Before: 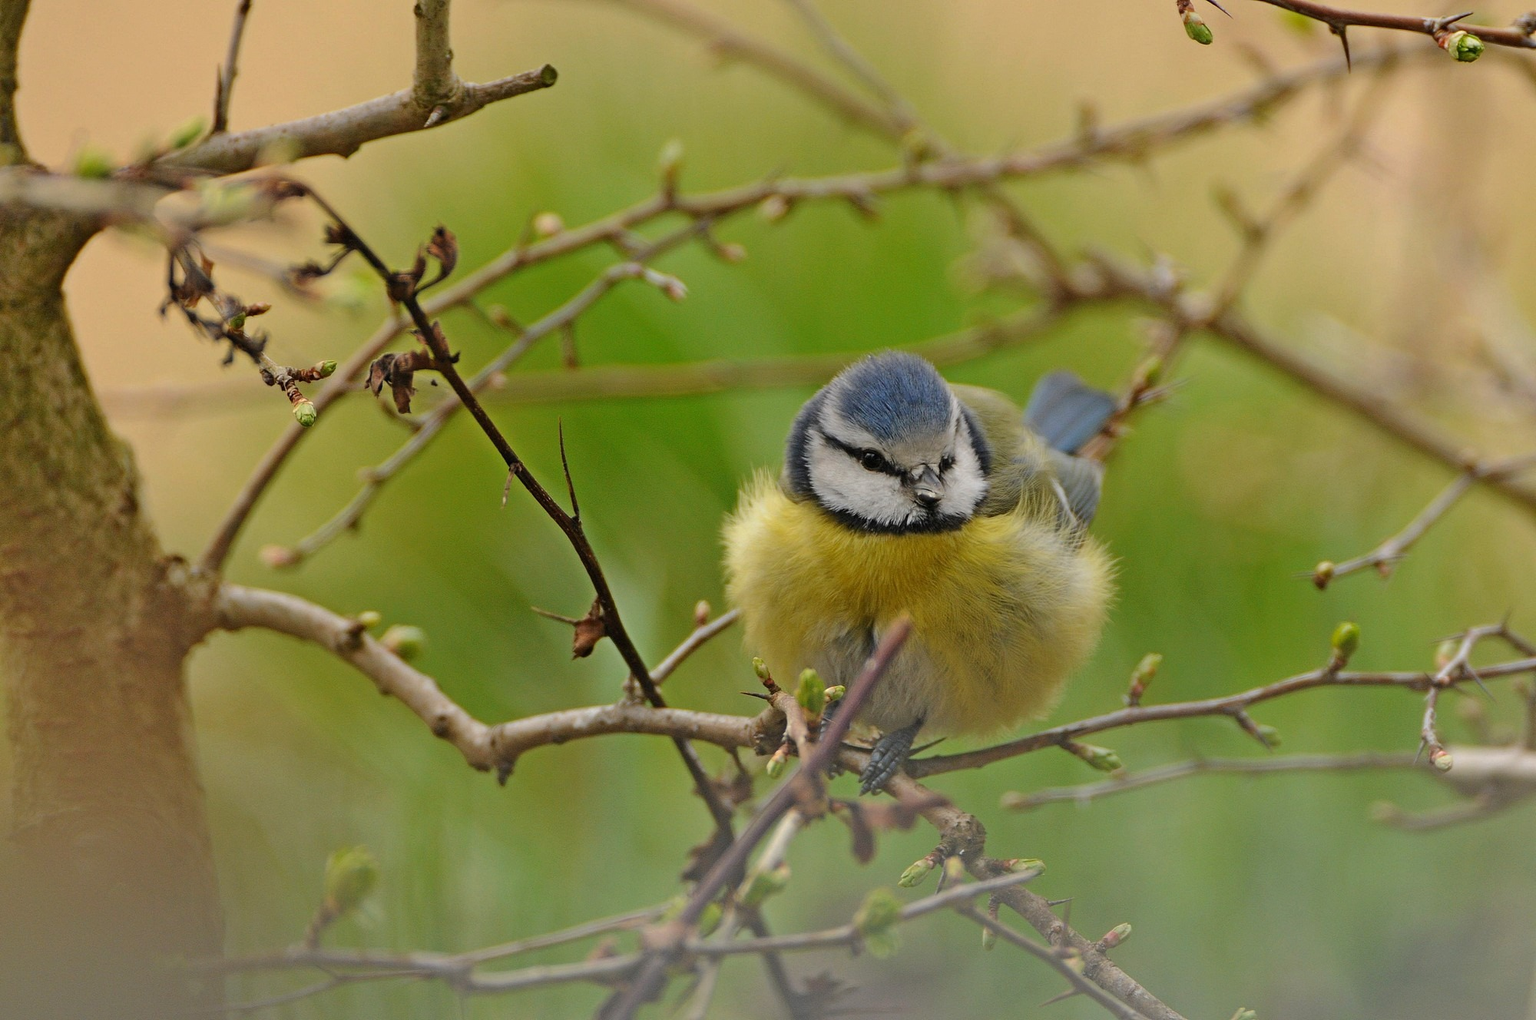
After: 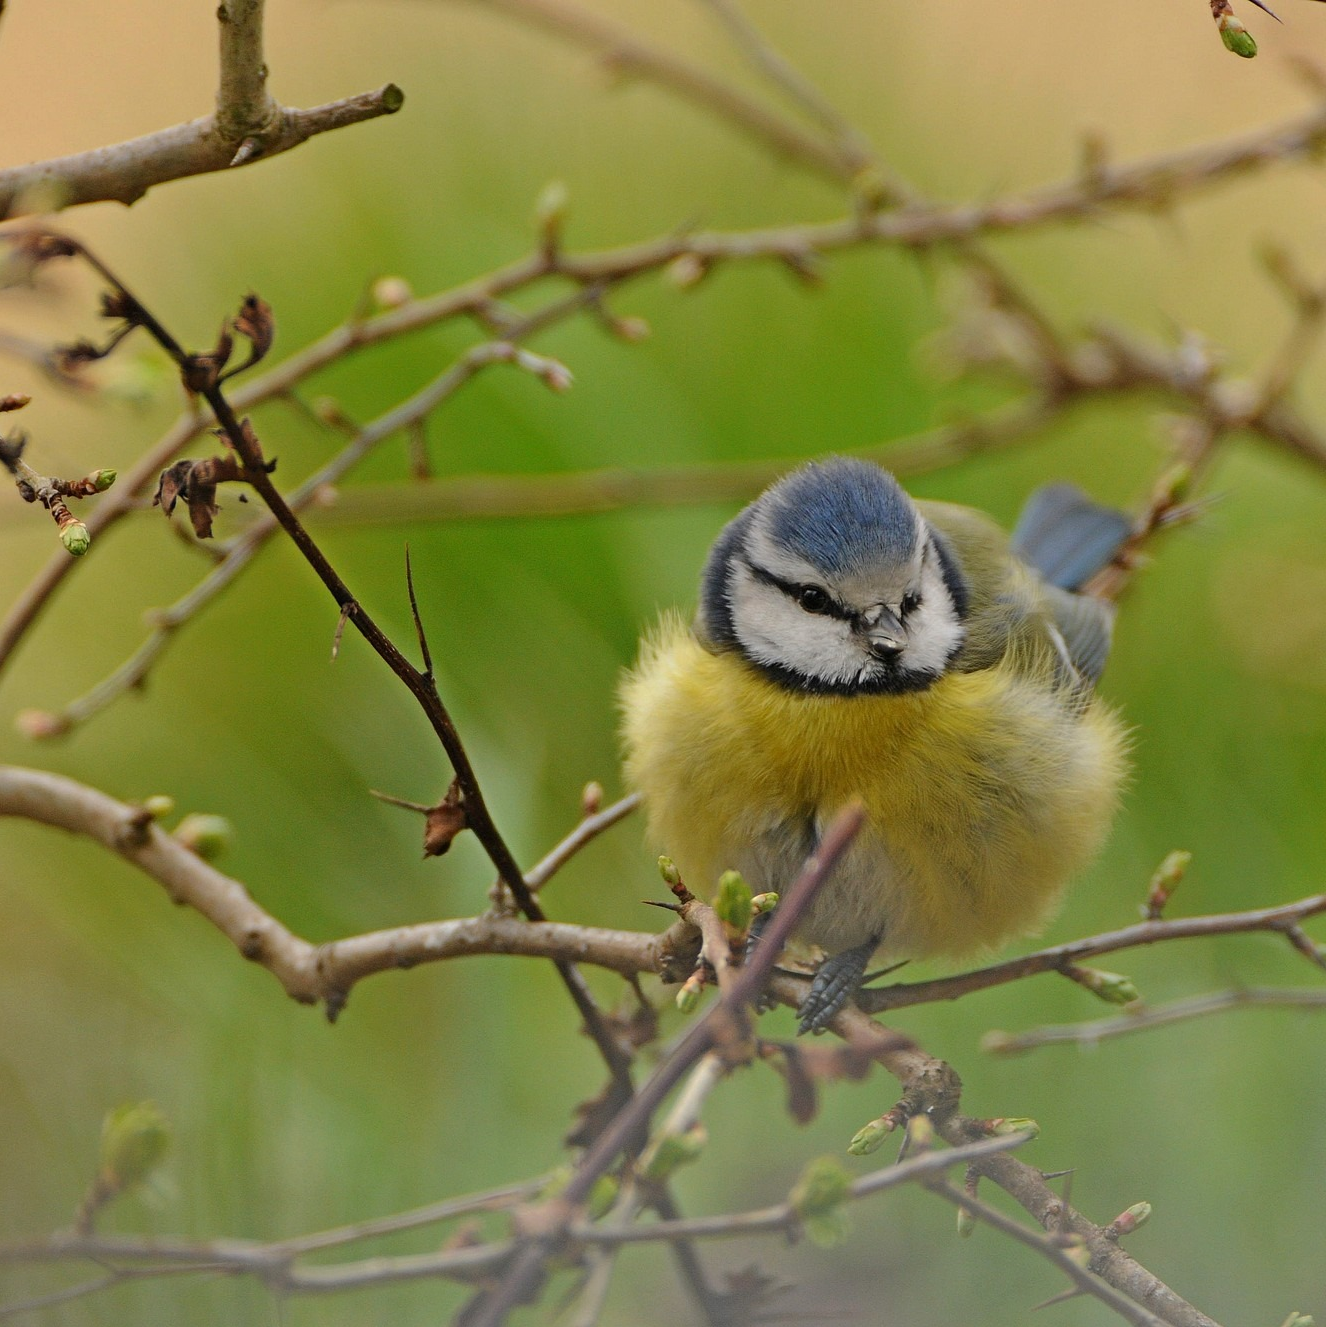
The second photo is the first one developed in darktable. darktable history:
crop and rotate: left 16.118%, right 17.569%
